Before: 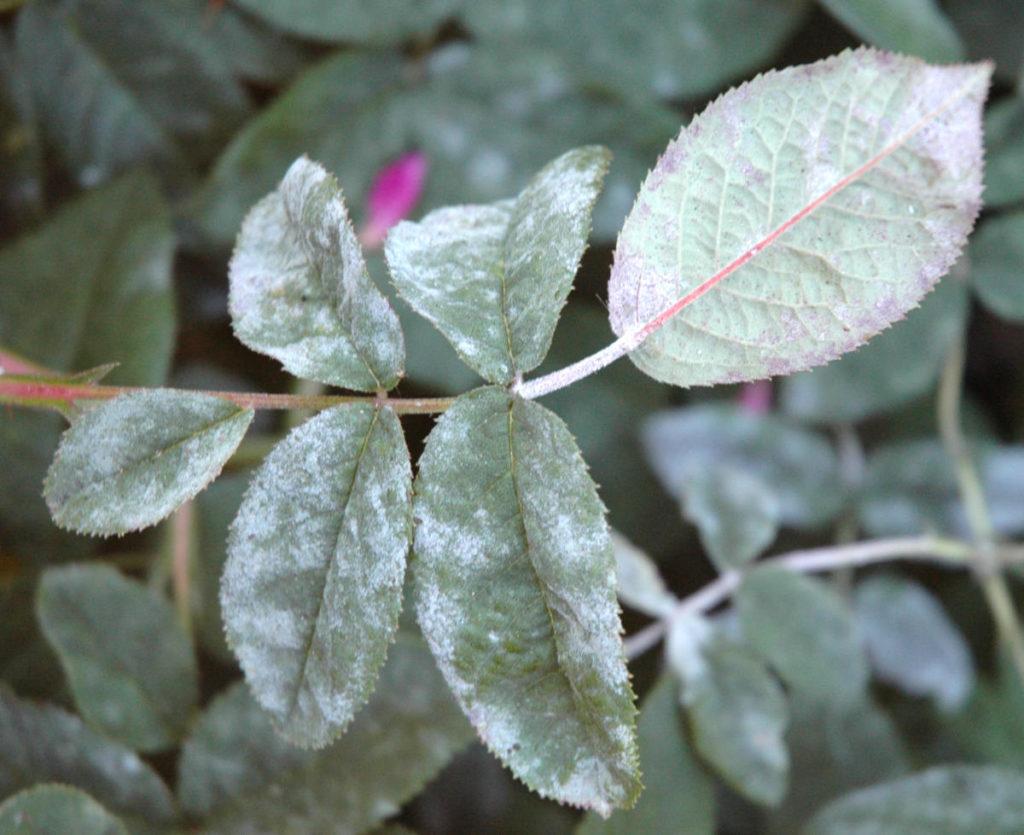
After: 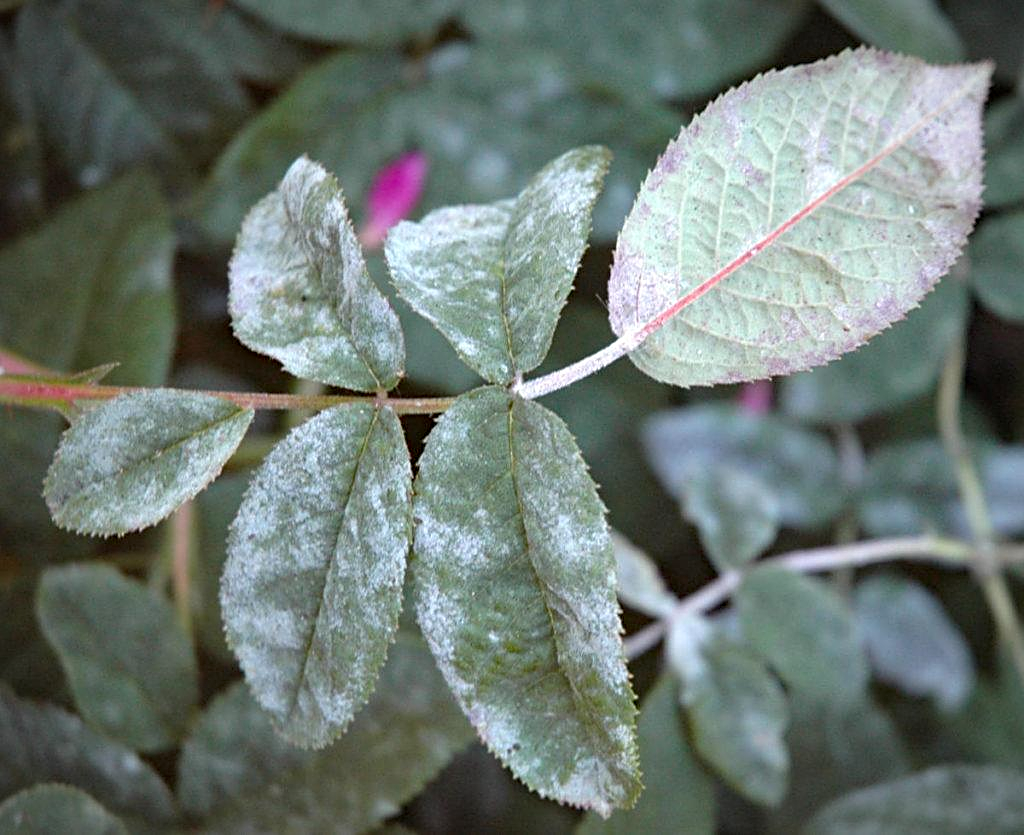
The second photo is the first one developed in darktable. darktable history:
vignetting: fall-off start 85.88%, fall-off radius 80.03%, width/height ratio 1.214
sharpen: on, module defaults
haze removal: compatibility mode true, adaptive false
